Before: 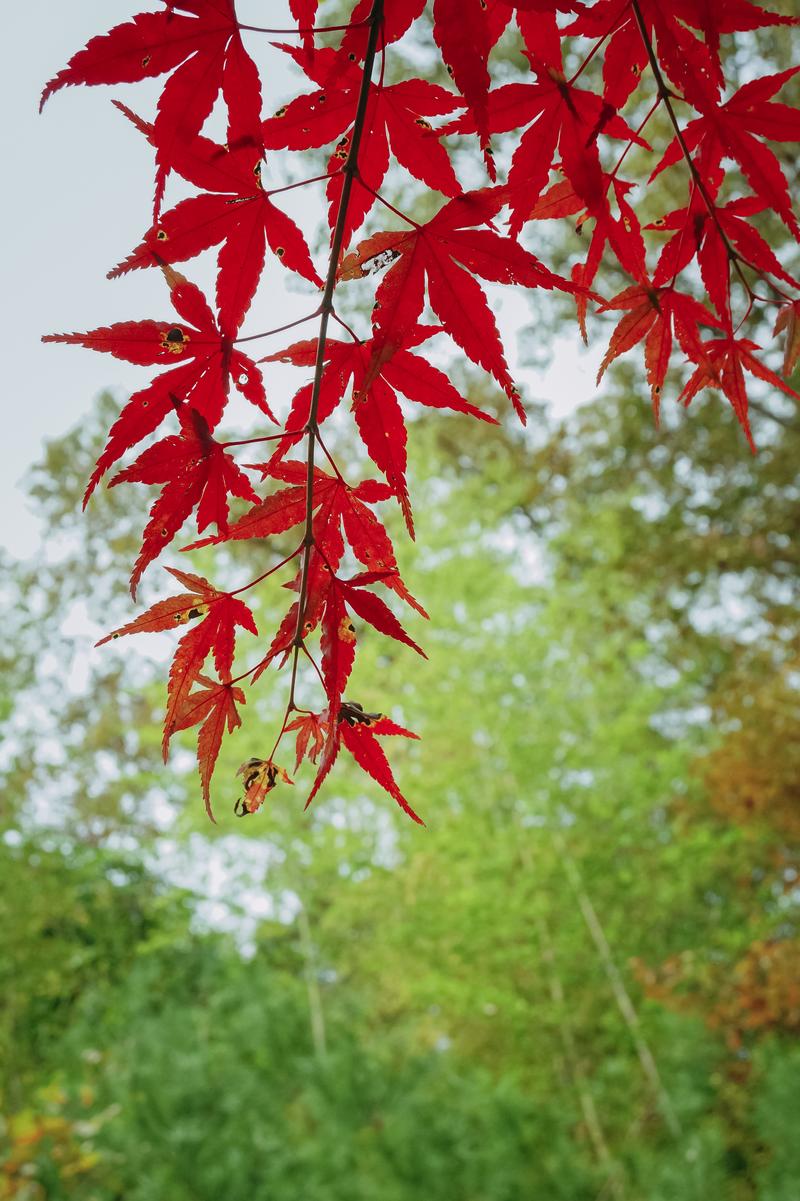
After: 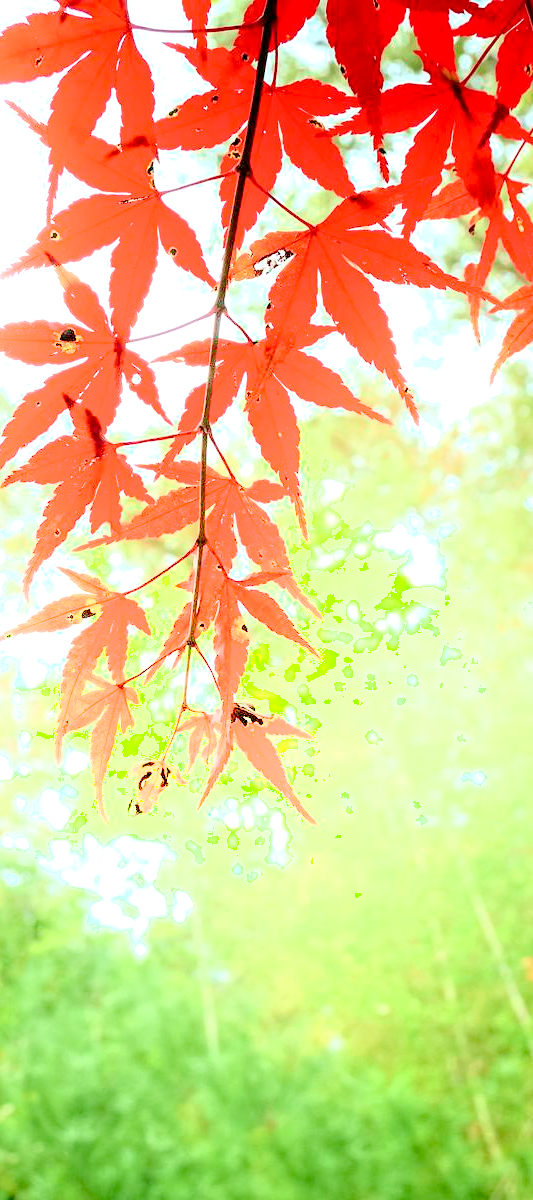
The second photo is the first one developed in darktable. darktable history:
tone curve: curves: ch0 [(0, 0) (0.389, 0.458) (0.745, 0.82) (0.849, 0.917) (0.919, 0.969) (1, 1)]; ch1 [(0, 0) (0.437, 0.404) (0.5, 0.5) (0.529, 0.55) (0.58, 0.6) (0.616, 0.649) (1, 1)]; ch2 [(0, 0) (0.442, 0.428) (0.5, 0.5) (0.525, 0.543) (0.585, 0.62) (1, 1)], color space Lab, independent channels, preserve colors none
exposure: black level correction 0.01, exposure 1 EV, compensate highlight preservation false
shadows and highlights: highlights 70.7, soften with gaussian
crop and rotate: left 13.537%, right 19.796%
